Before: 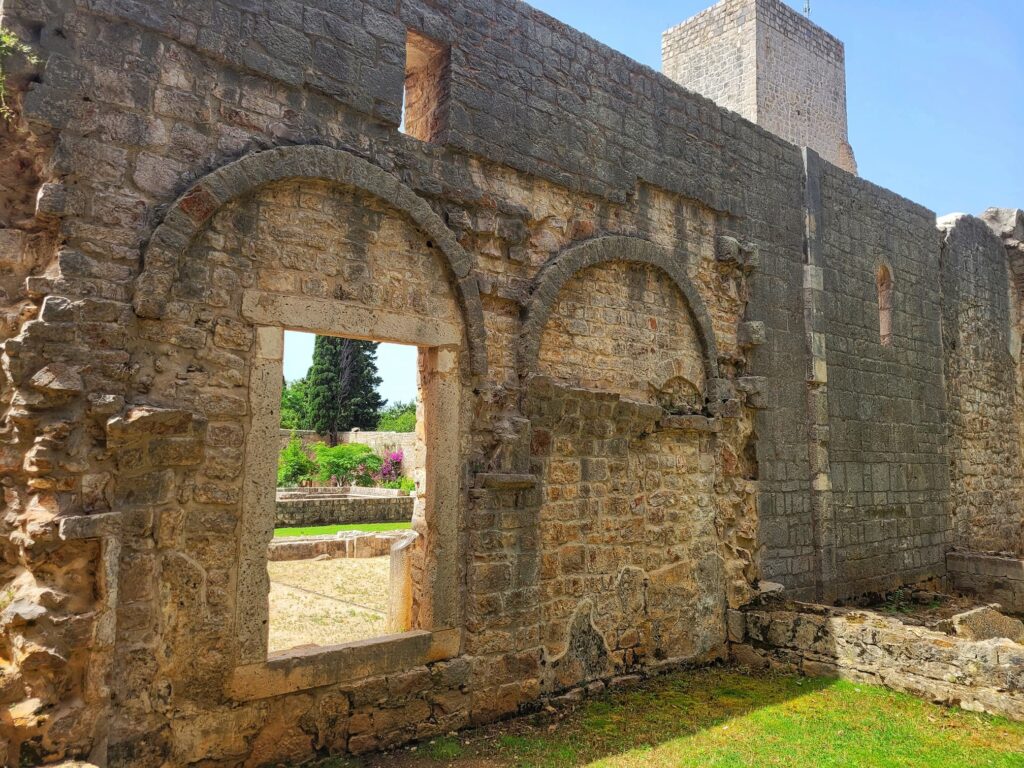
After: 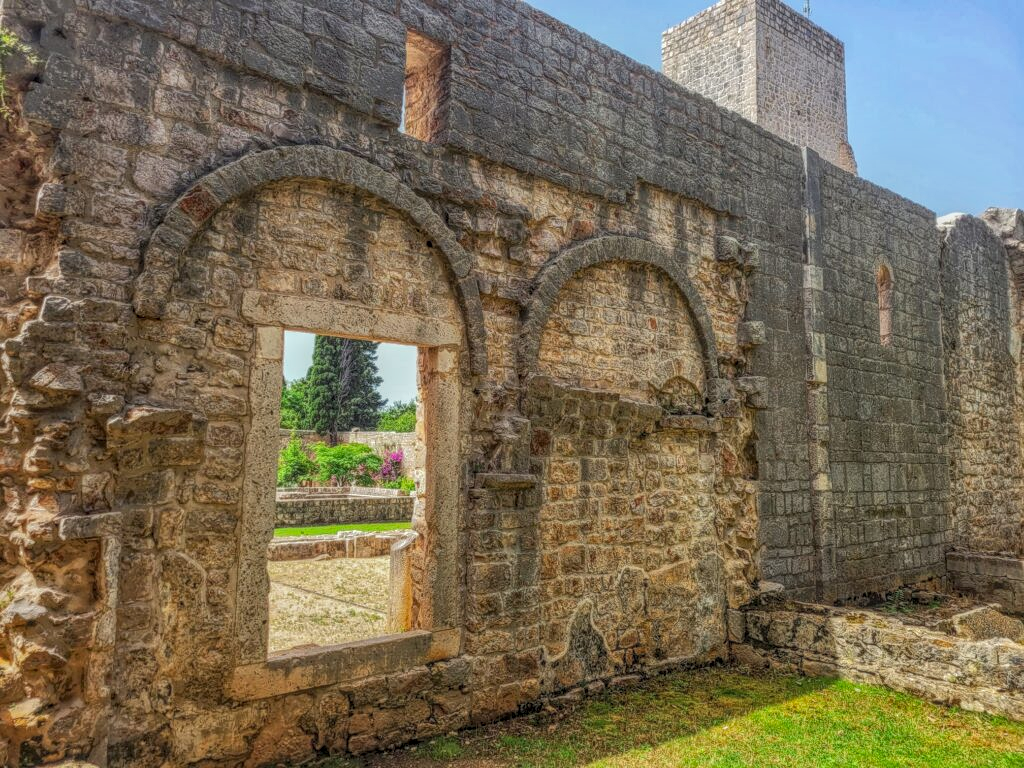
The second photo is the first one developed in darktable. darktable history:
local contrast: highlights 20%, shadows 30%, detail 200%, midtone range 0.2
tone equalizer: -8 EV -0.55 EV
